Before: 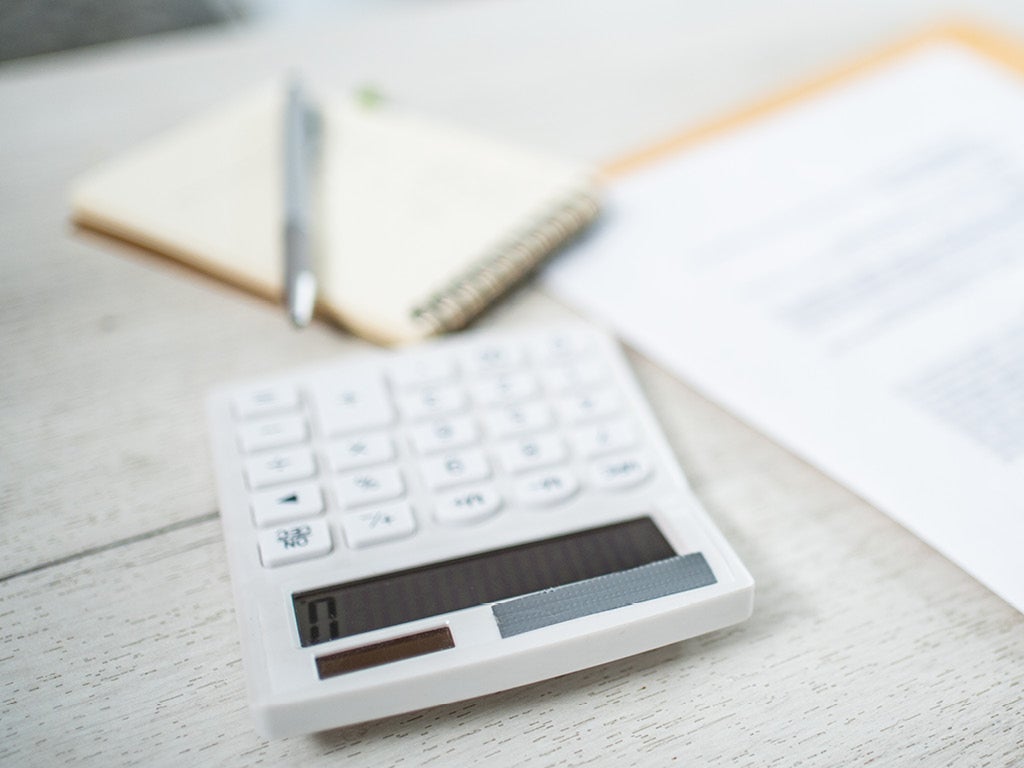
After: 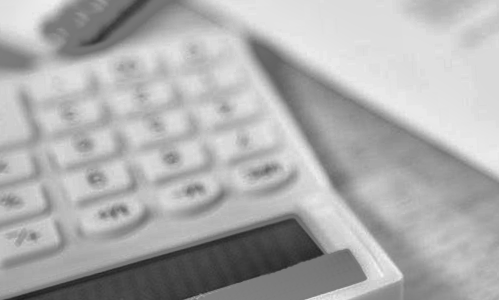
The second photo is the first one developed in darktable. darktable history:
contrast equalizer: y [[0.579, 0.58, 0.505, 0.5, 0.5, 0.5], [0.5 ×6], [0.5 ×6], [0 ×6], [0 ×6]]
rotate and perspective: rotation -3.52°, crop left 0.036, crop right 0.964, crop top 0.081, crop bottom 0.919
white balance: red 0.984, blue 1.059
shadows and highlights: shadows -19.91, highlights -73.15
crop: left 35.03%, top 36.625%, right 14.663%, bottom 20.057%
tone equalizer: on, module defaults
monochrome: on, module defaults
